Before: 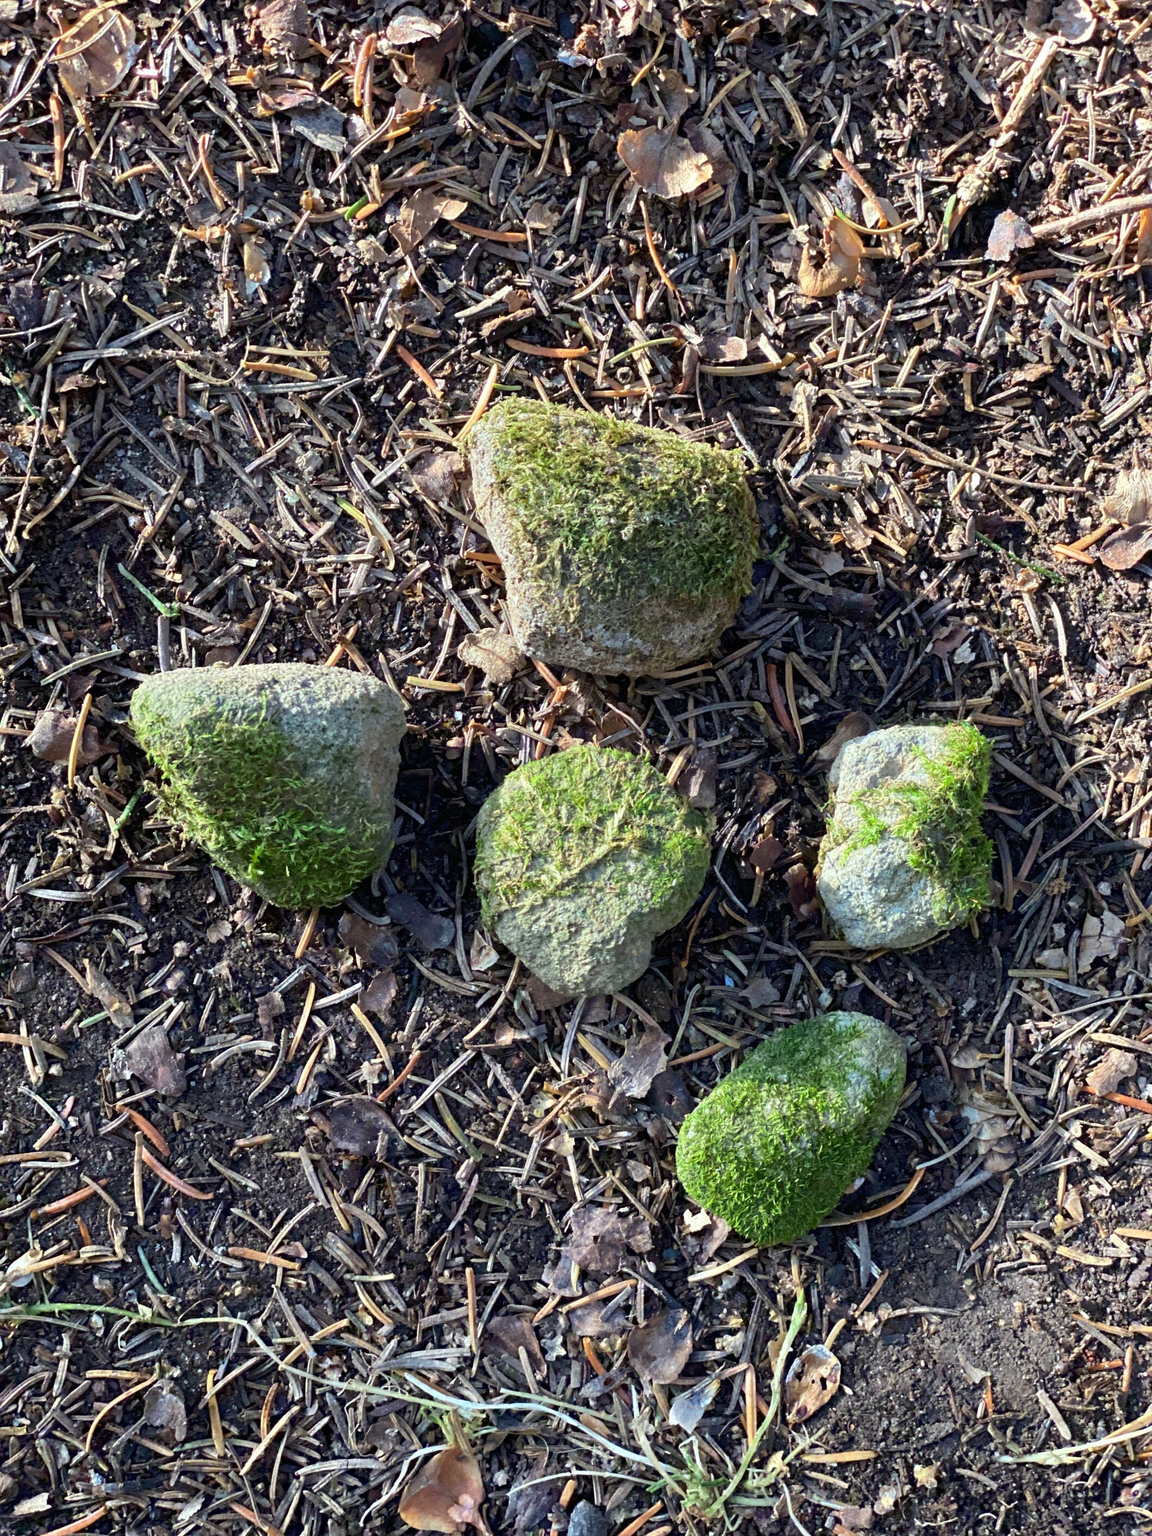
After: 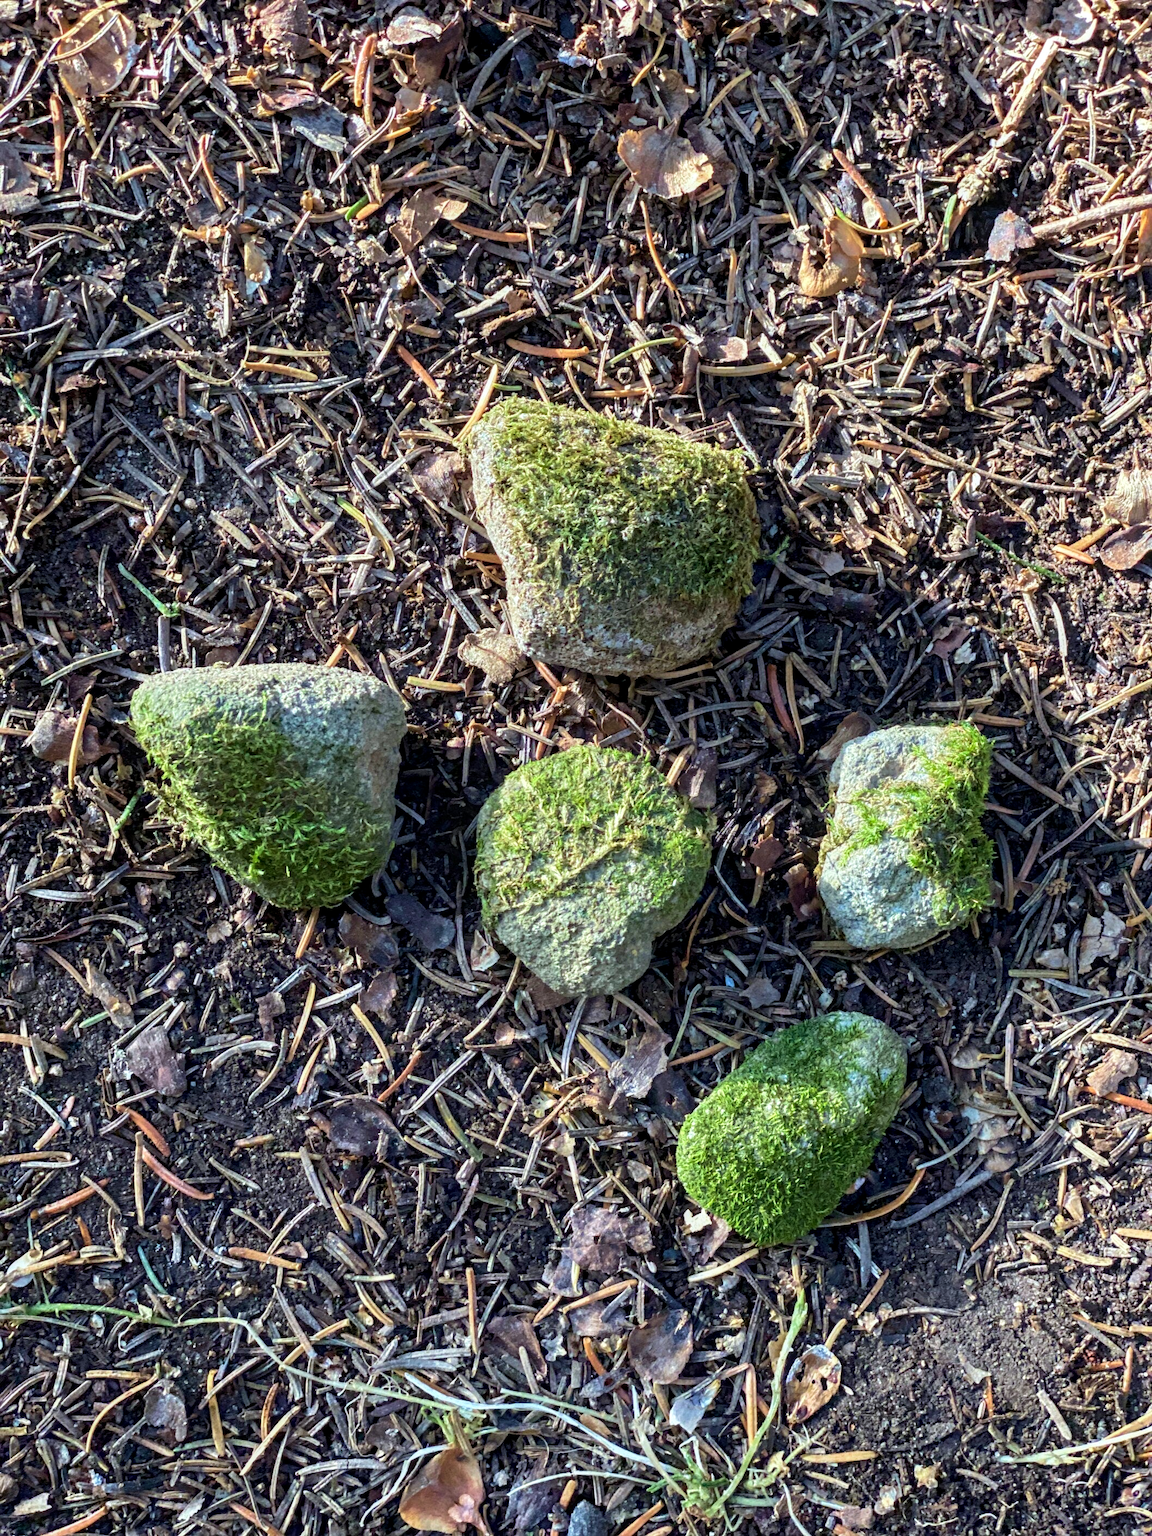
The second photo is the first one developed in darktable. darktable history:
white balance: red 0.982, blue 1.018
velvia: on, module defaults
local contrast: detail 130%
